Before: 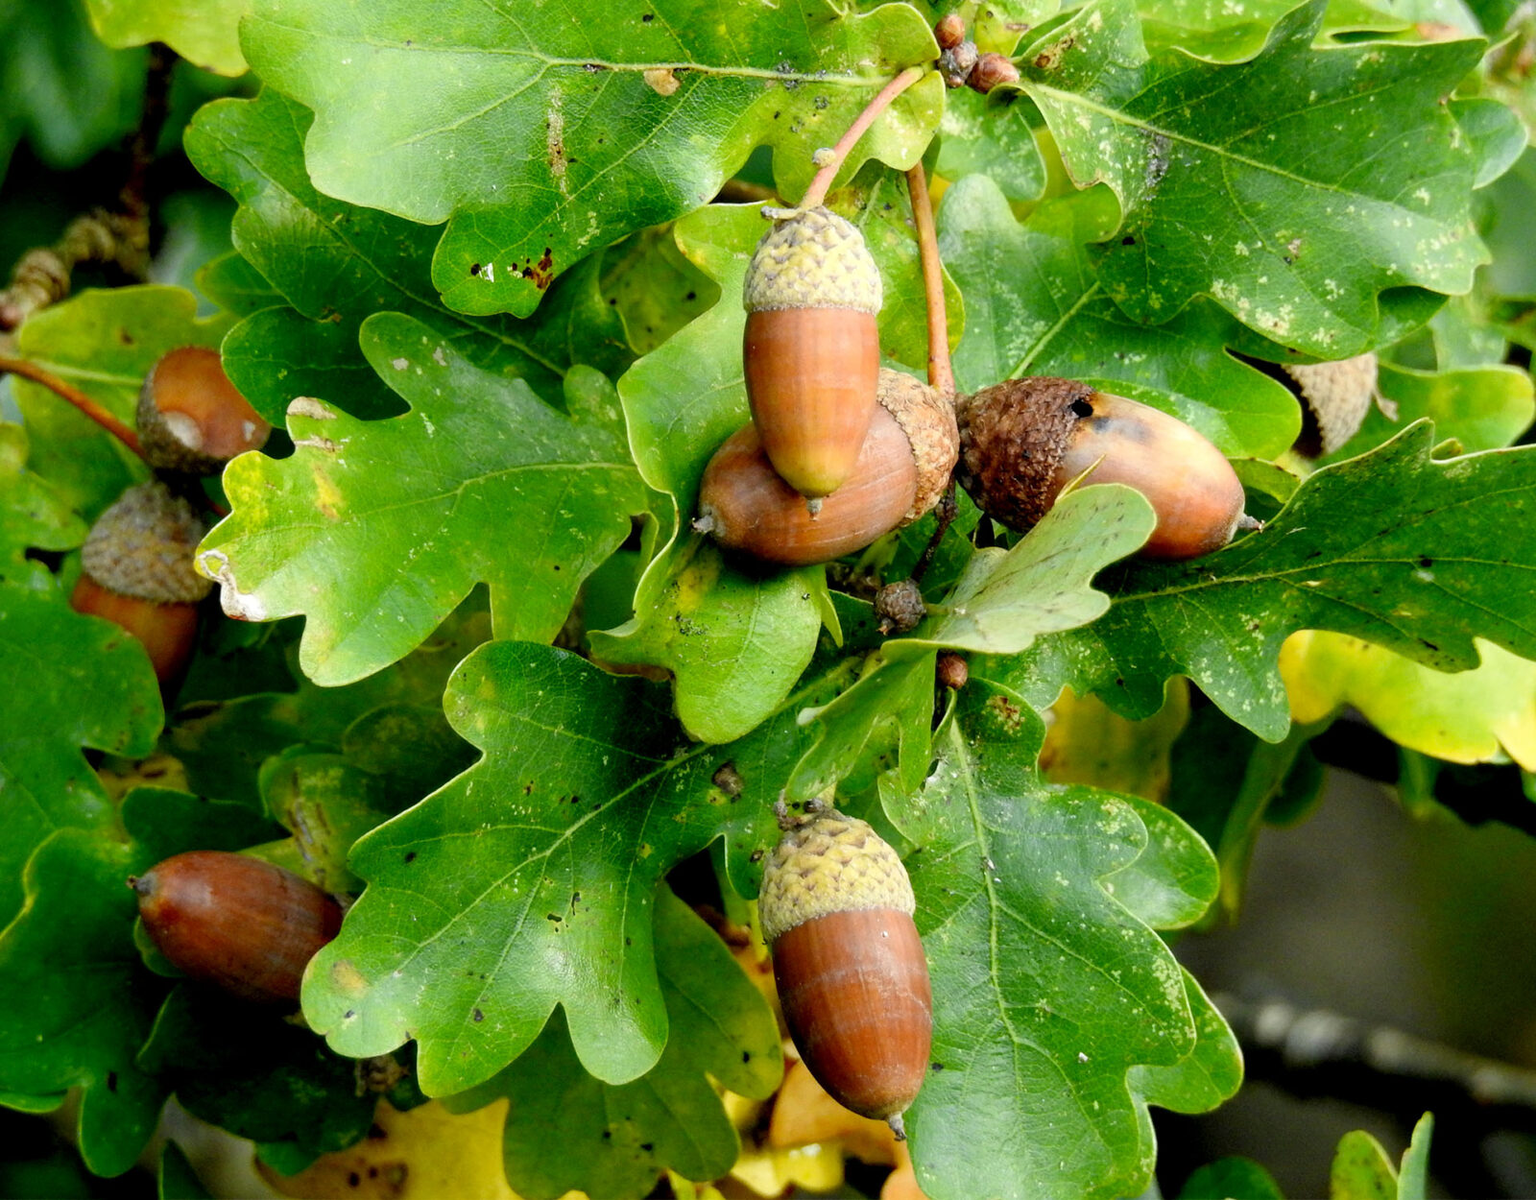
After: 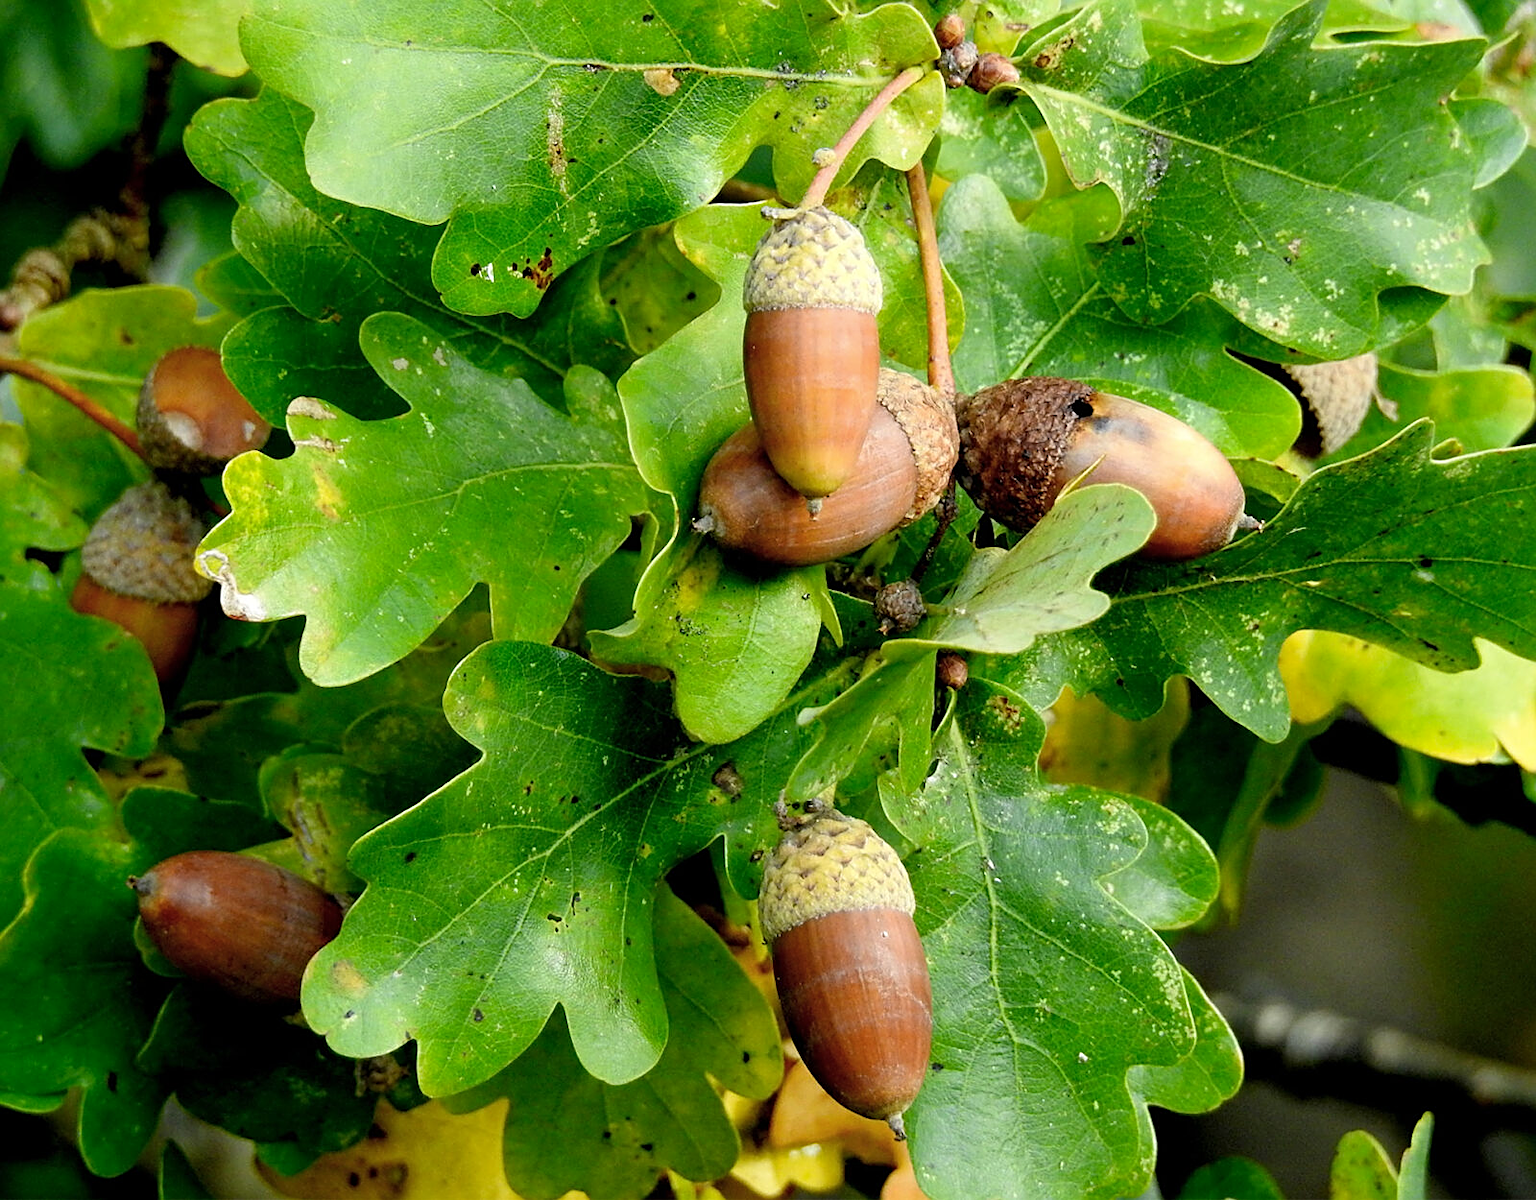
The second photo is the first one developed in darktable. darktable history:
color zones: curves: ch1 [(0.077, 0.436) (0.25, 0.5) (0.75, 0.5)]
sharpen: on, module defaults
